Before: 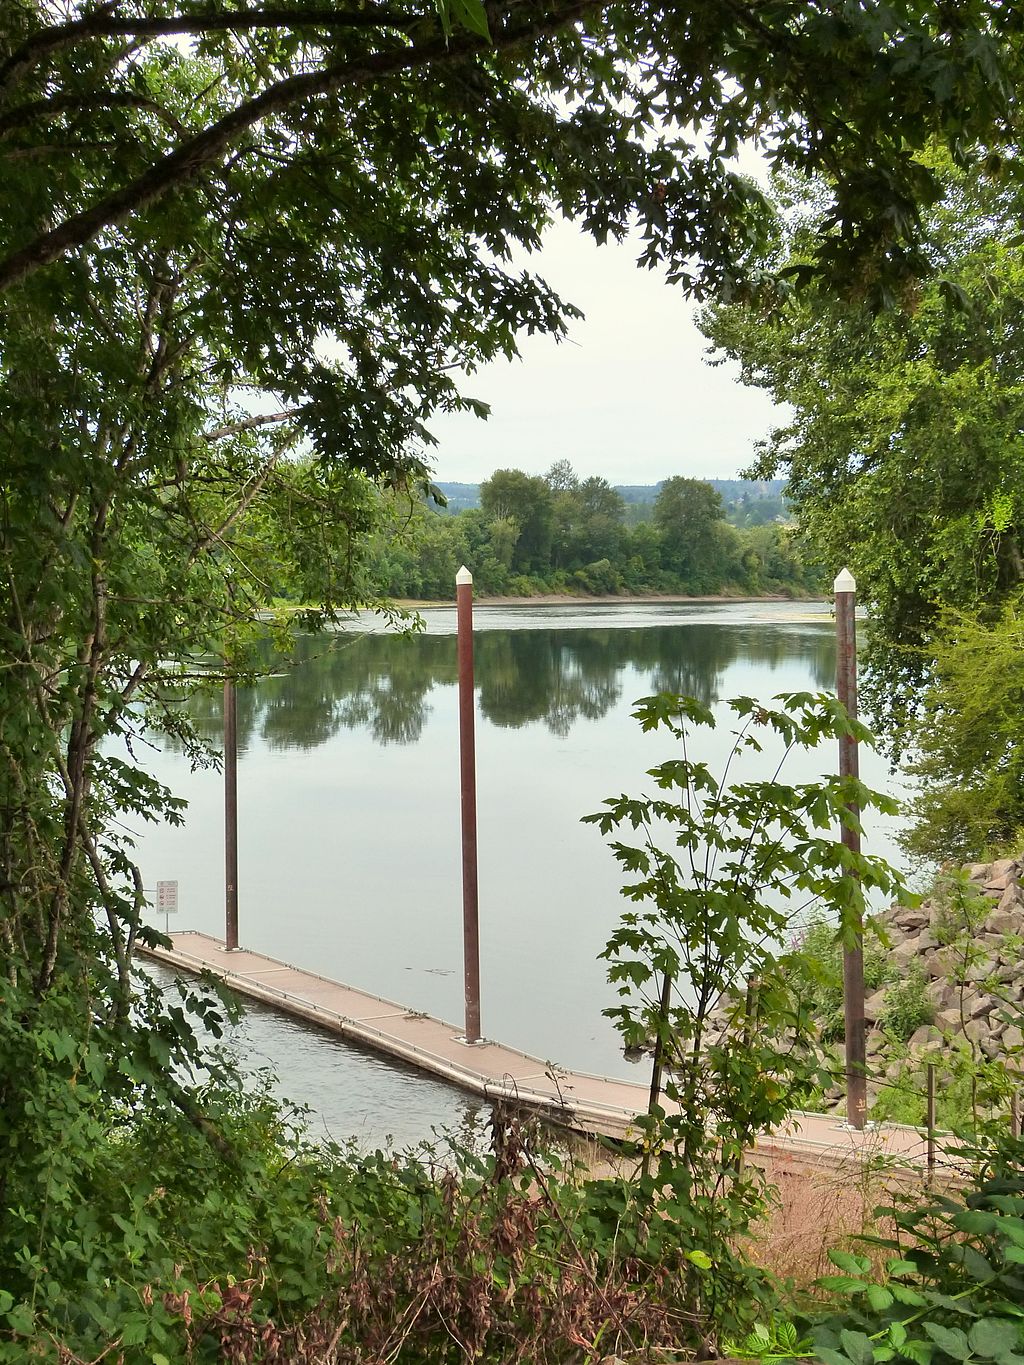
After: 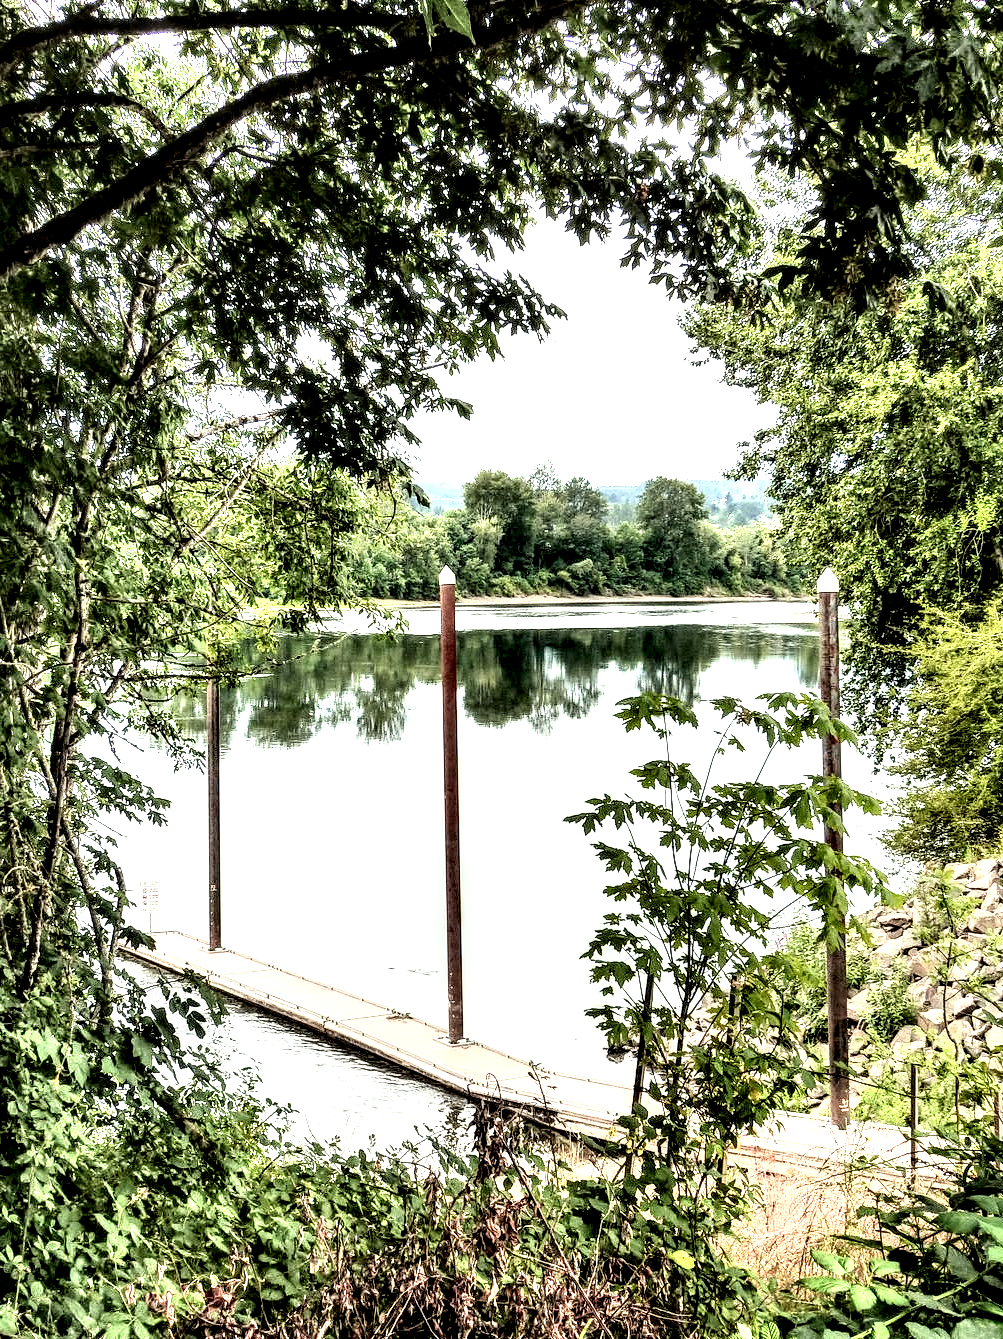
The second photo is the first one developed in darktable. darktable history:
exposure: black level correction -0.002, exposure 0.714 EV, compensate highlight preservation false
color calibration: illuminant same as pipeline (D50), adaptation XYZ, x 0.347, y 0.359, temperature 5005.04 K
local contrast: highlights 109%, shadows 42%, detail 294%
crop: left 1.728%, right 0.271%, bottom 1.832%
tone curve: curves: ch0 [(0, 0.072) (0.249, 0.176) (0.518, 0.489) (0.832, 0.854) (1, 0.948)], color space Lab, independent channels, preserve colors none
filmic rgb: black relative exposure -7.65 EV, white relative exposure 4.56 EV, hardness 3.61, color science v6 (2022)
contrast brightness saturation: brightness 0.151
